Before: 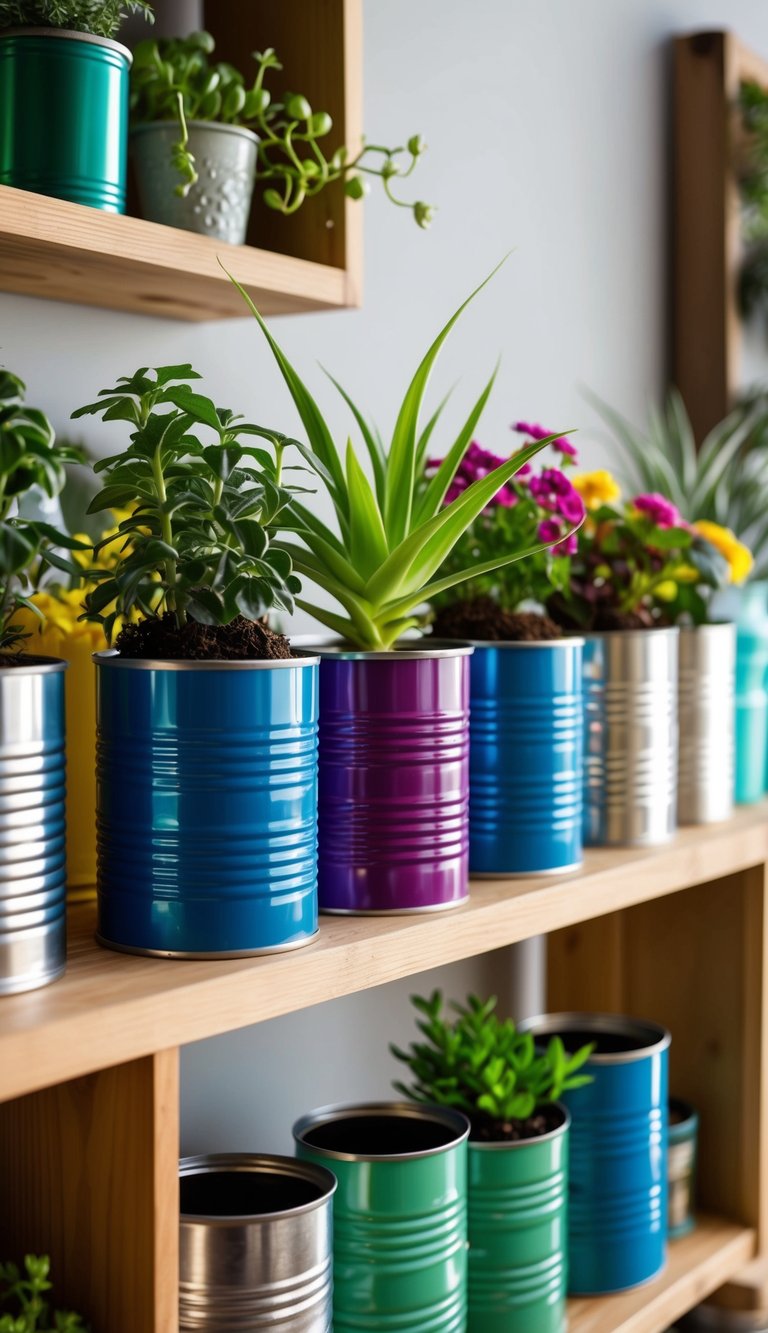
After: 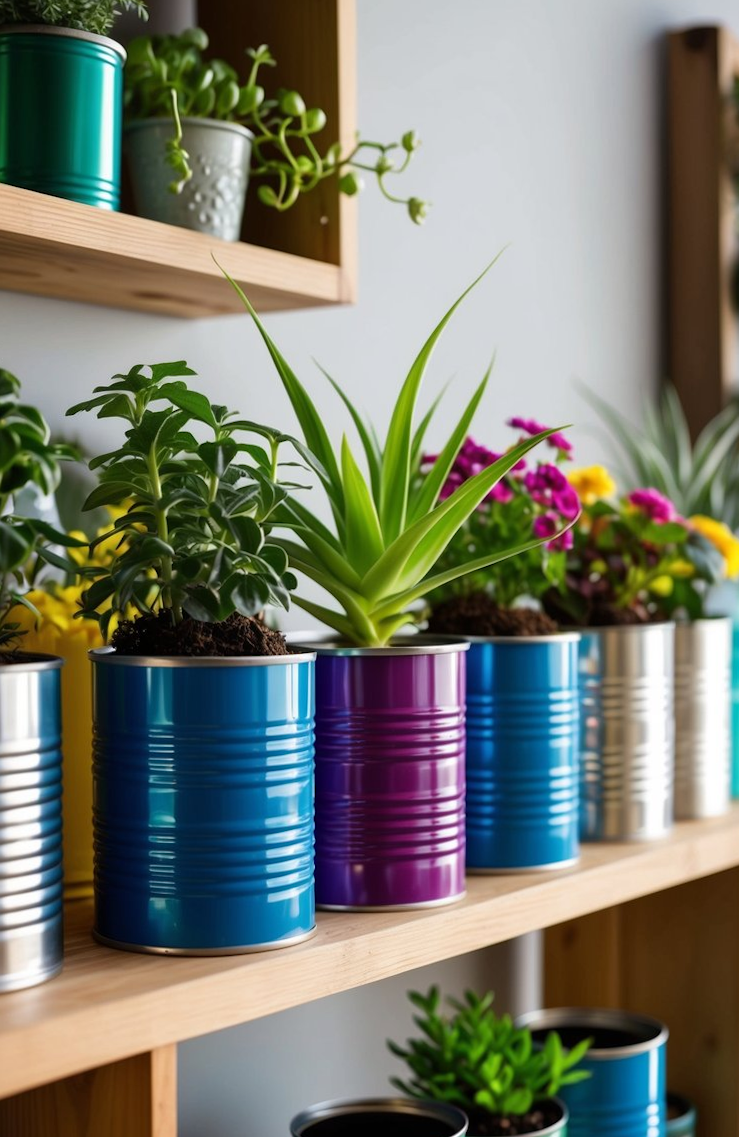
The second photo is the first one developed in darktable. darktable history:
crop and rotate: angle 0.212°, left 0.313%, right 2.784%, bottom 14.13%
